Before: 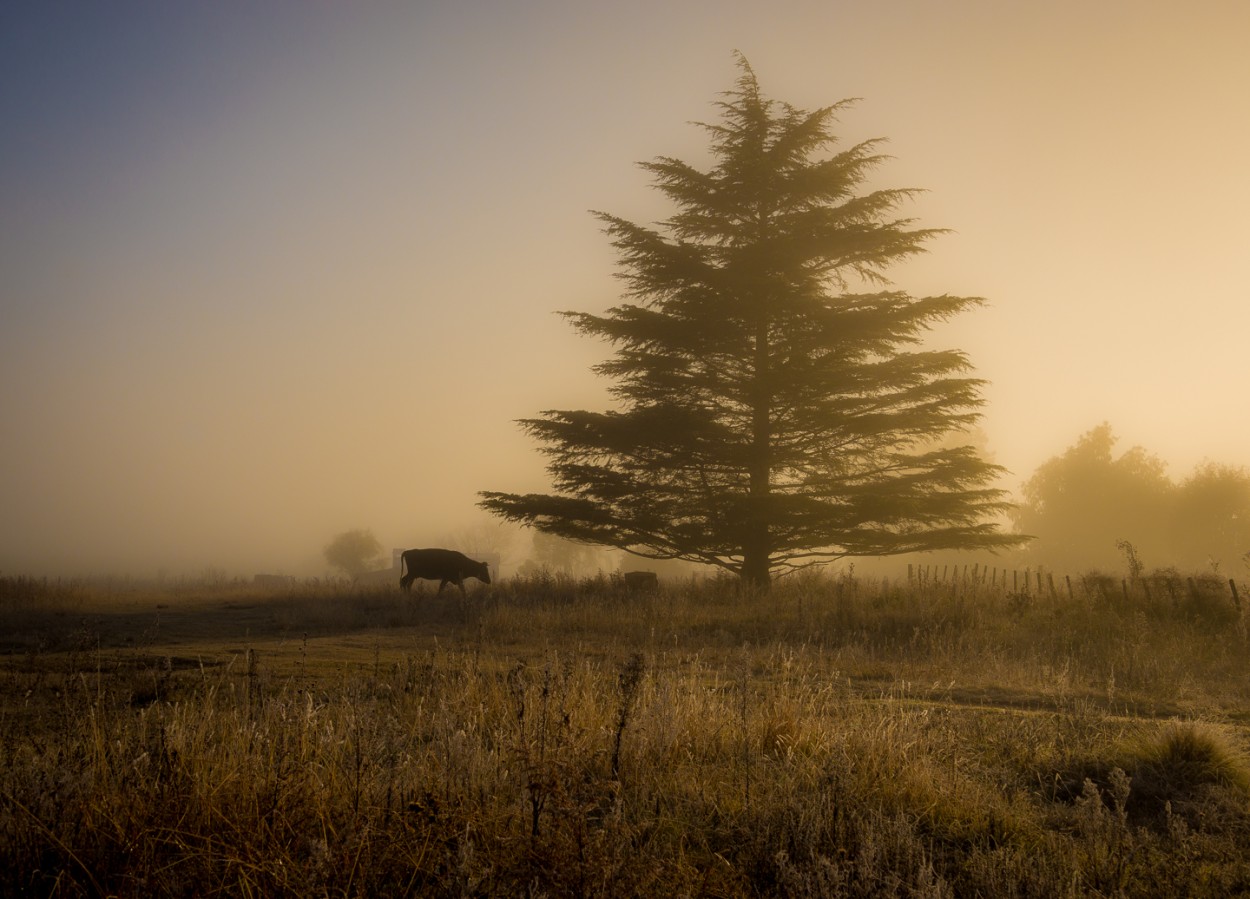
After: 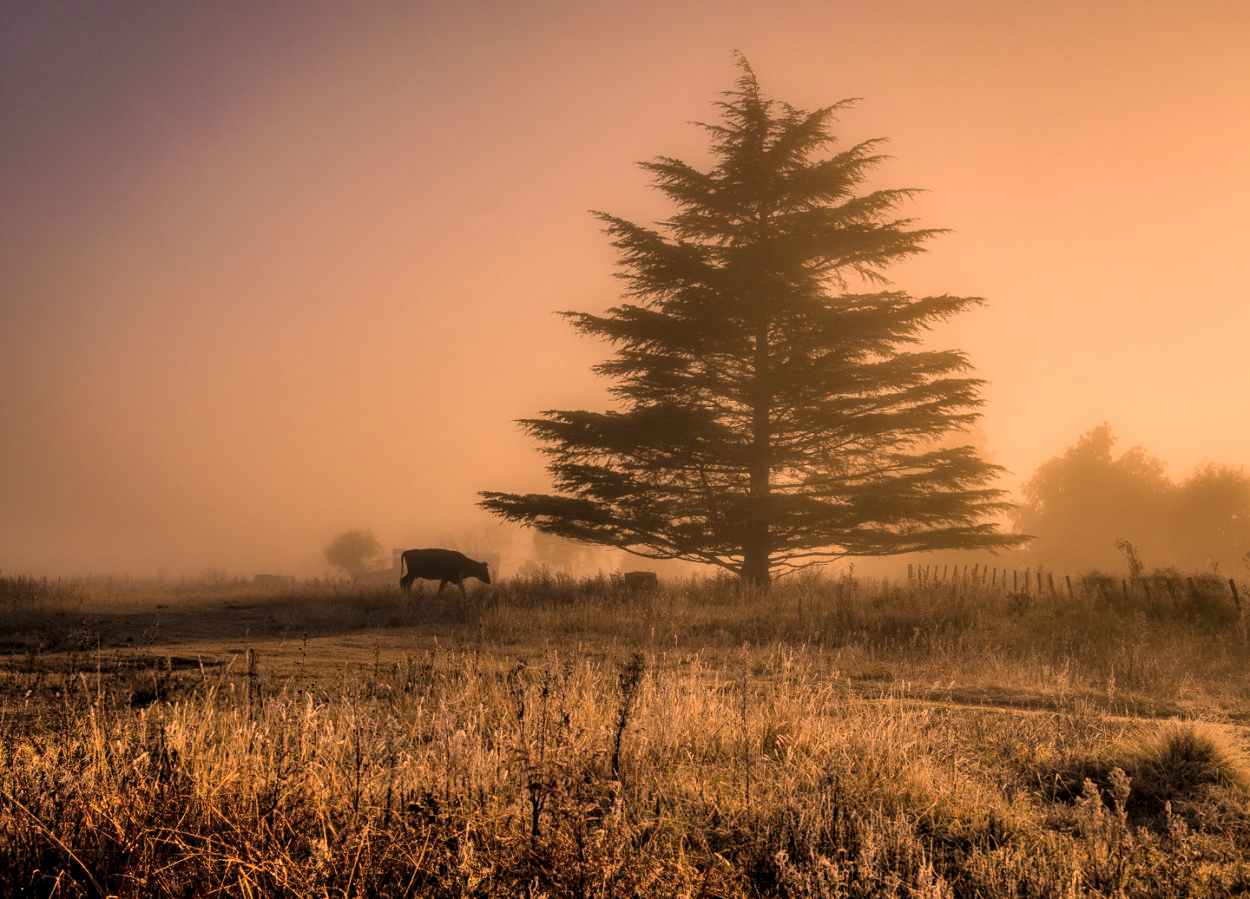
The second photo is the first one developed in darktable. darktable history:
shadows and highlights: shadows 74.66, highlights -25.73, soften with gaussian
local contrast: on, module defaults
color correction: highlights a* 39.62, highlights b* 39.89, saturation 0.69
